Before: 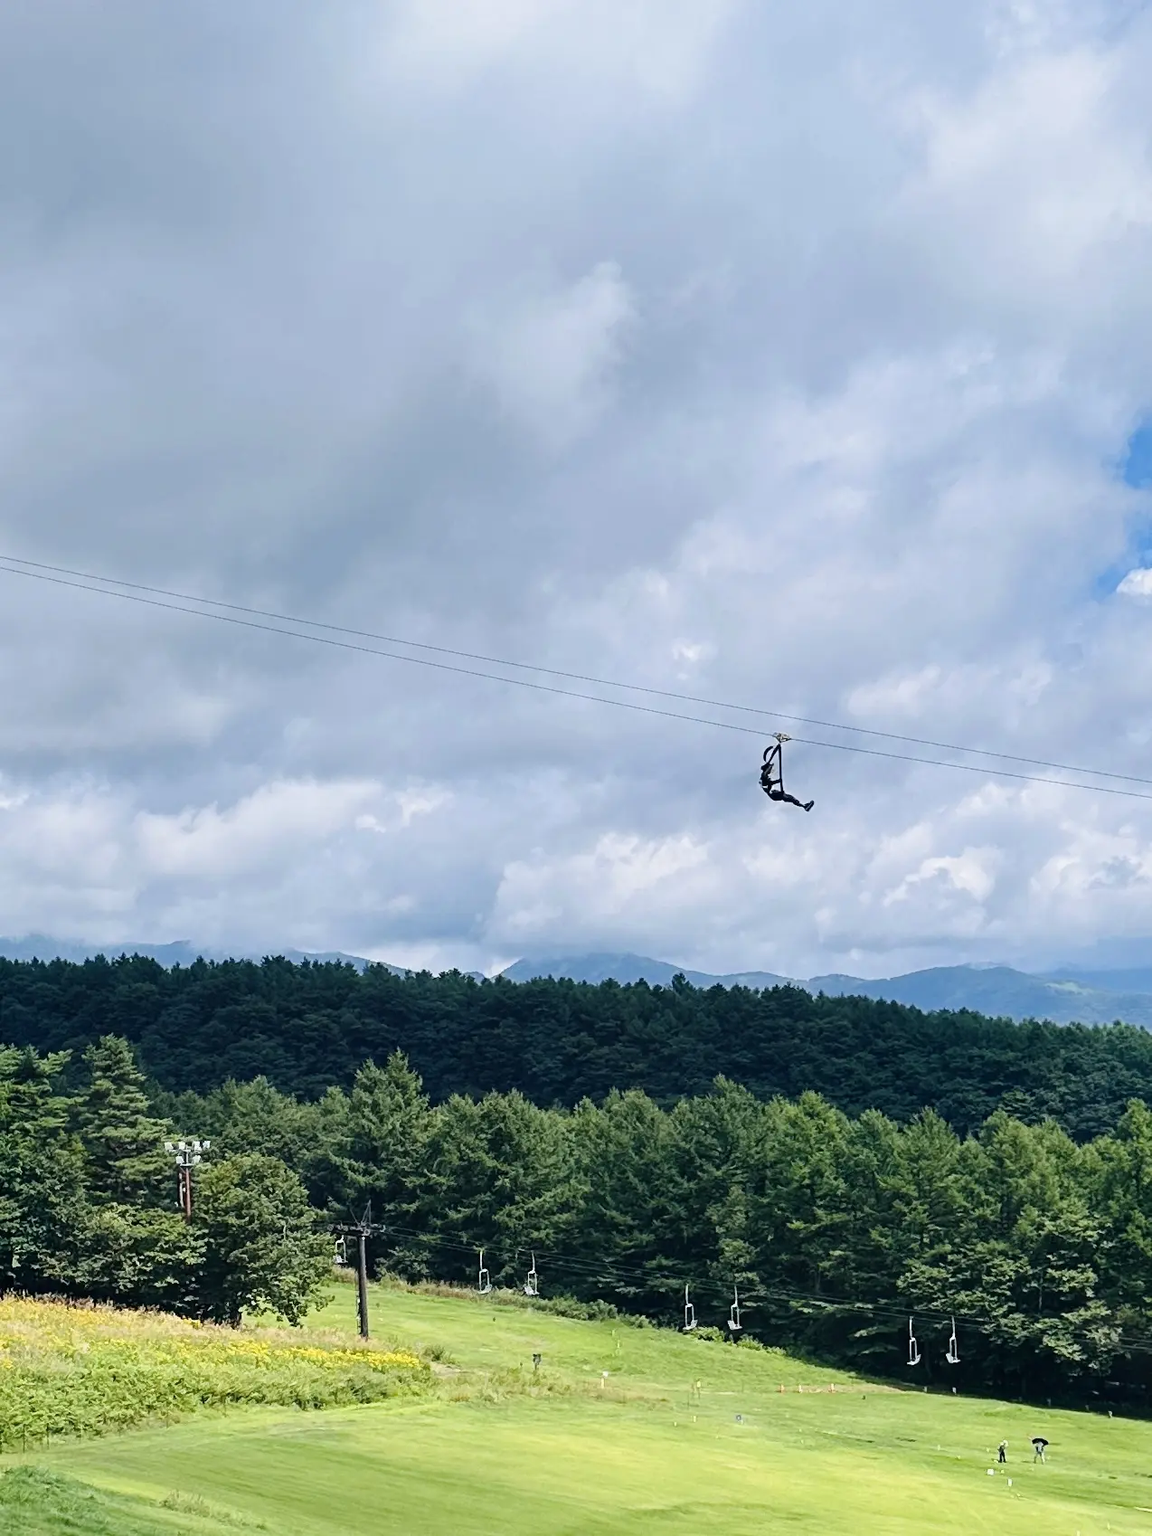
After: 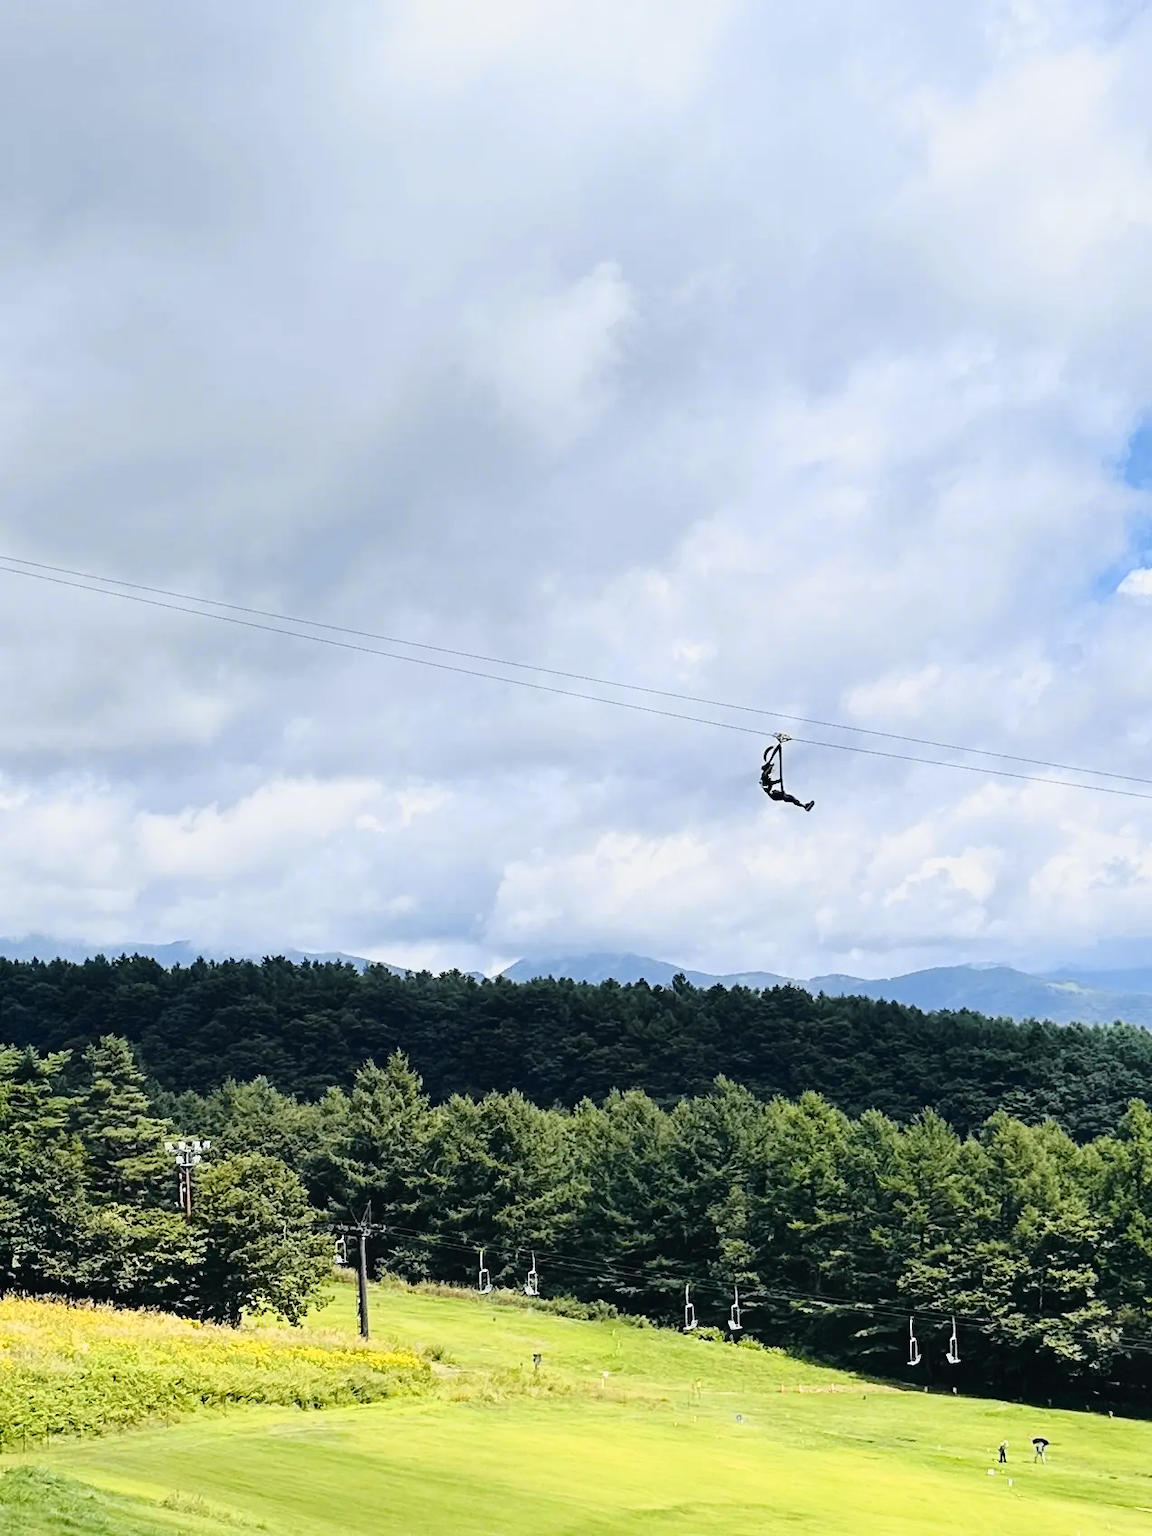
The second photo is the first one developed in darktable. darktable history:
tone curve: curves: ch0 [(0, 0.013) (0.129, 0.1) (0.327, 0.382) (0.489, 0.573) (0.66, 0.748) (0.858, 0.926) (1, 0.977)]; ch1 [(0, 0) (0.353, 0.344) (0.45, 0.46) (0.498, 0.498) (0.521, 0.512) (0.563, 0.559) (0.592, 0.578) (0.647, 0.657) (1, 1)]; ch2 [(0, 0) (0.333, 0.346) (0.375, 0.375) (0.424, 0.43) (0.476, 0.492) (0.502, 0.502) (0.524, 0.531) (0.579, 0.61) (0.612, 0.644) (0.66, 0.715) (1, 1)], color space Lab, independent channels, preserve colors none
